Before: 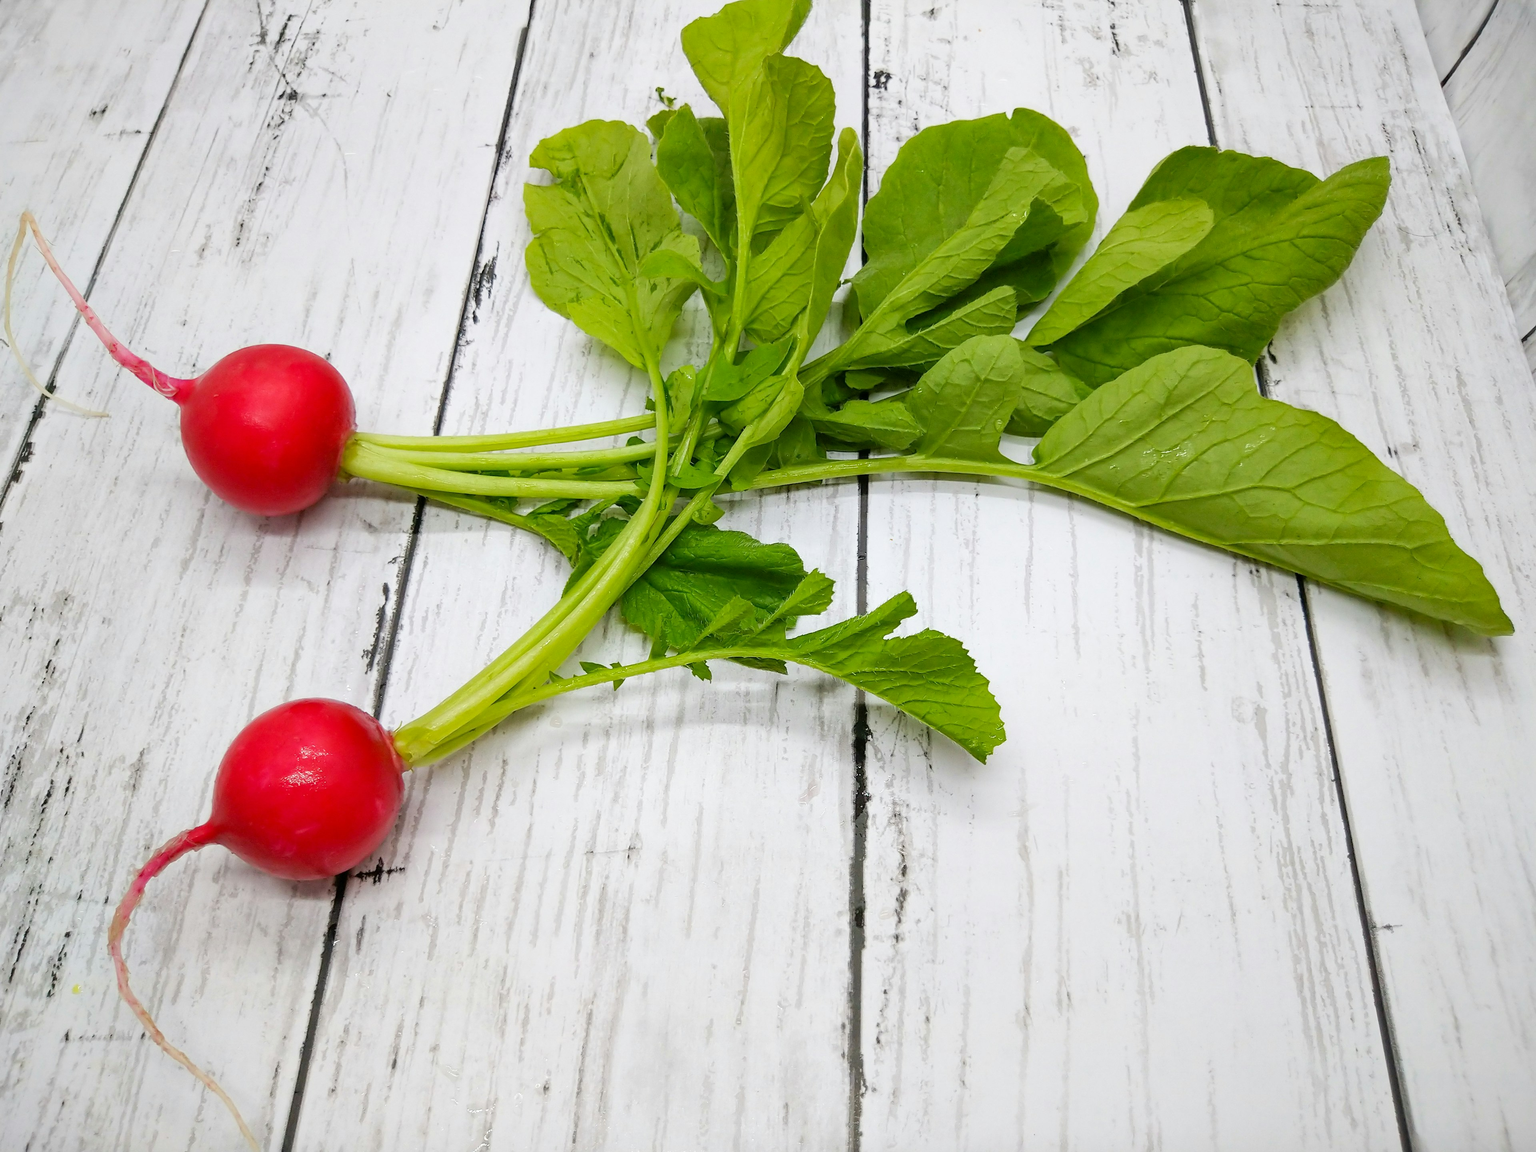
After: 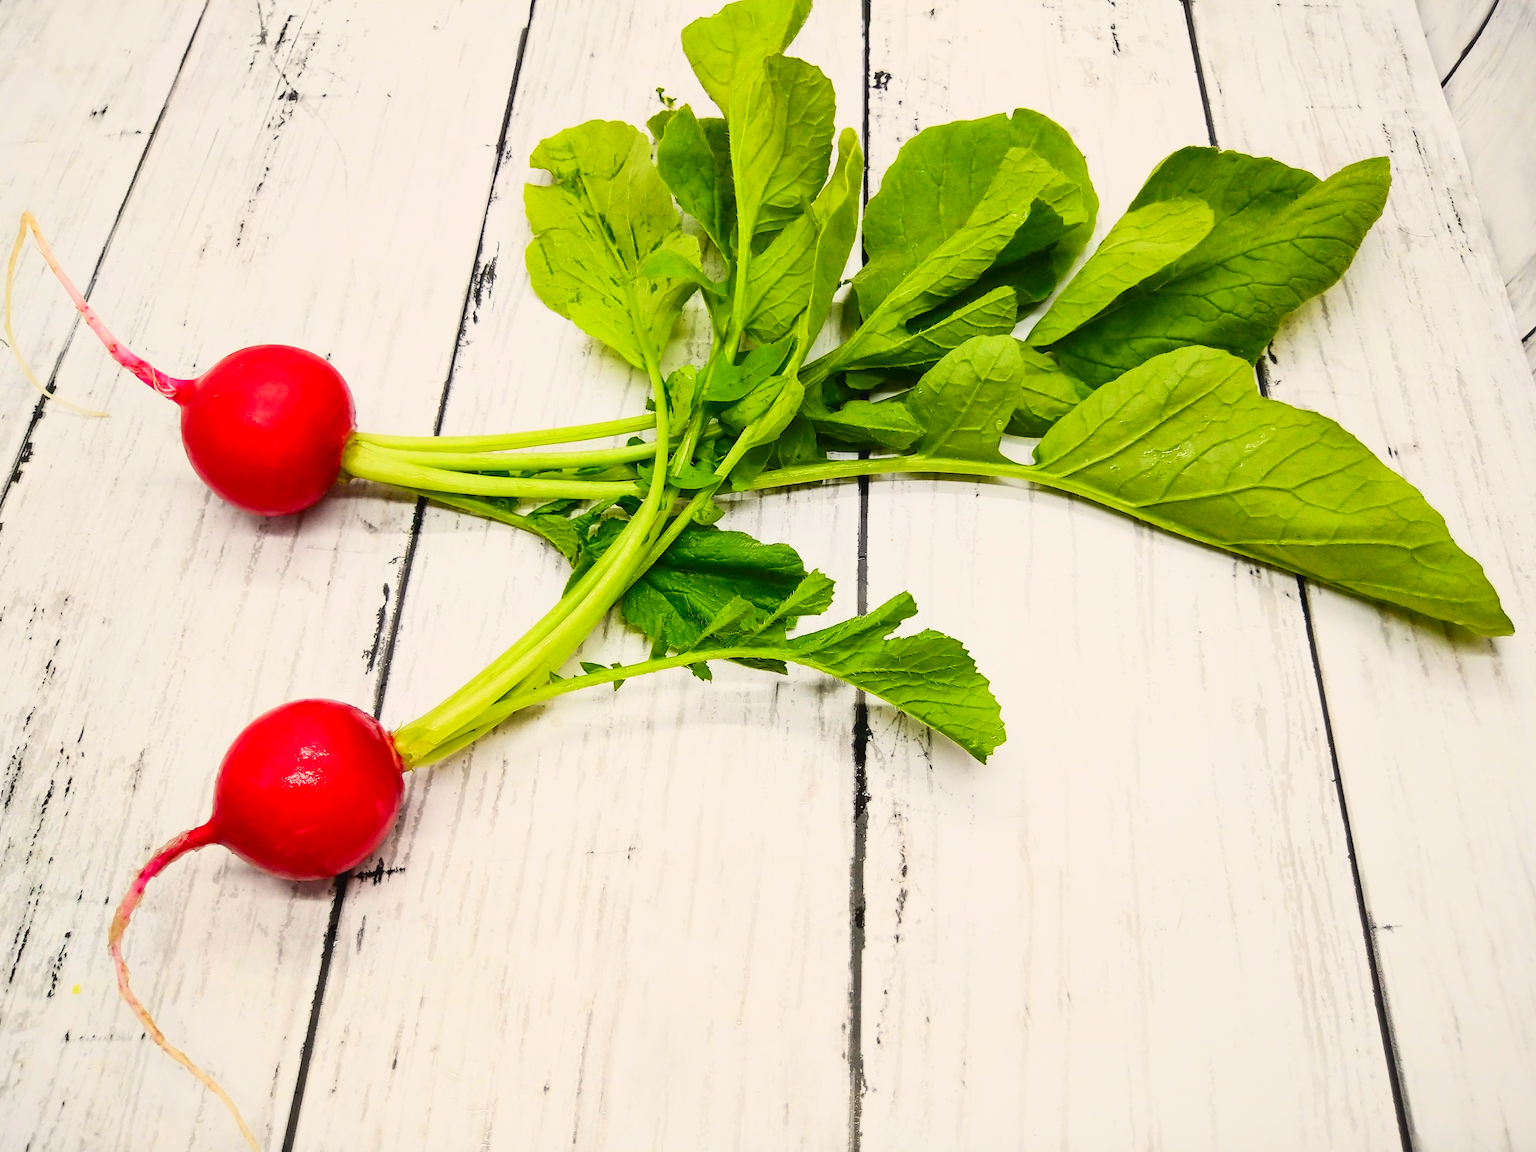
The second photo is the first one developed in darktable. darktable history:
white balance: red 1.029, blue 0.92
tone curve: curves: ch0 [(0, 0.031) (0.145, 0.106) (0.319, 0.269) (0.495, 0.544) (0.707, 0.833) (0.859, 0.931) (1, 0.967)]; ch1 [(0, 0) (0.279, 0.218) (0.424, 0.411) (0.495, 0.504) (0.538, 0.55) (0.578, 0.595) (0.707, 0.778) (1, 1)]; ch2 [(0, 0) (0.125, 0.089) (0.353, 0.329) (0.436, 0.432) (0.552, 0.554) (0.615, 0.674) (1, 1)], color space Lab, independent channels, preserve colors none
